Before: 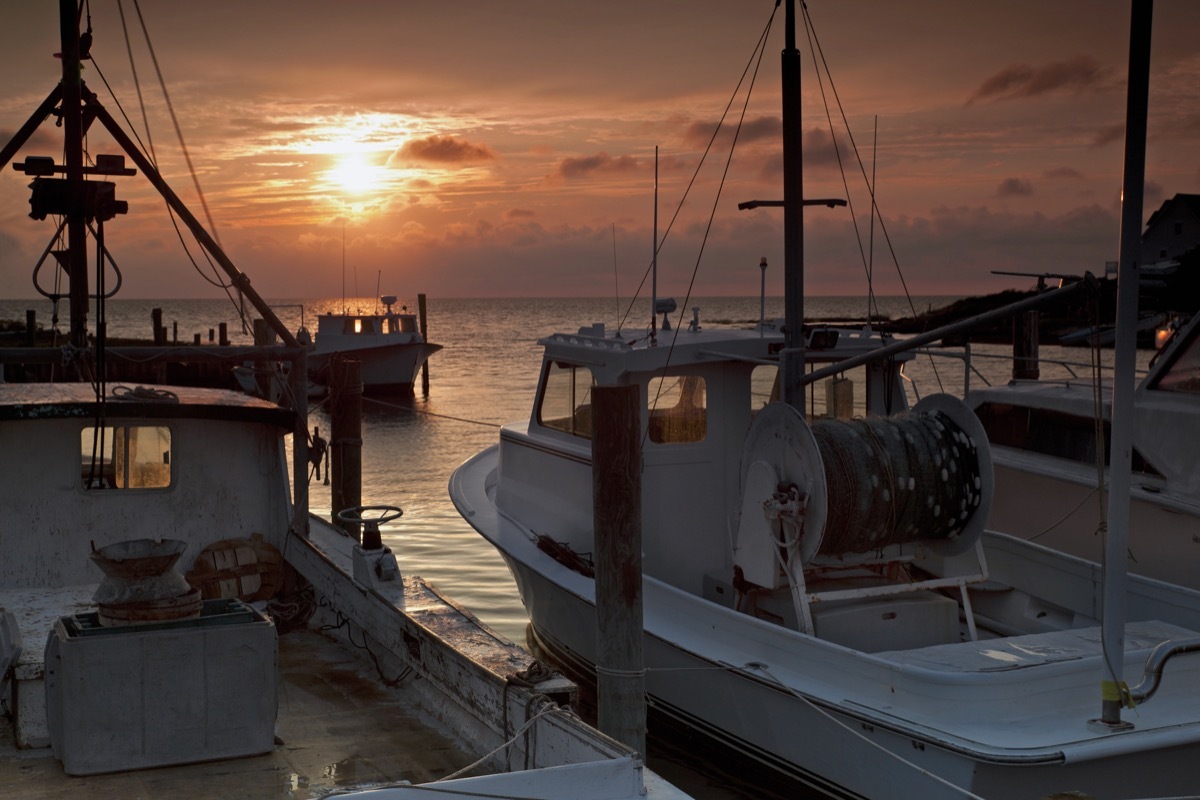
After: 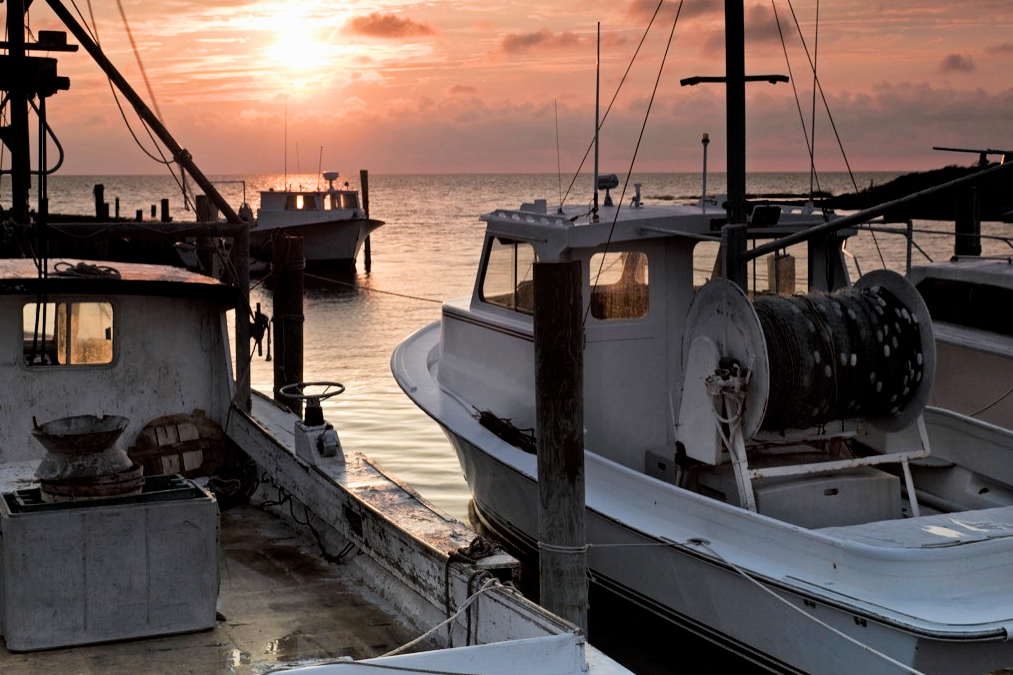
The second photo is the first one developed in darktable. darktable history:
exposure: black level correction 0, exposure 1.3 EV, compensate exposure bias true, compensate highlight preservation false
filmic rgb: black relative exposure -5 EV, hardness 2.88, contrast 1.2, highlights saturation mix -30%
crop and rotate: left 4.842%, top 15.51%, right 10.668%
shadows and highlights: shadows 4.1, highlights -17.6, soften with gaussian
